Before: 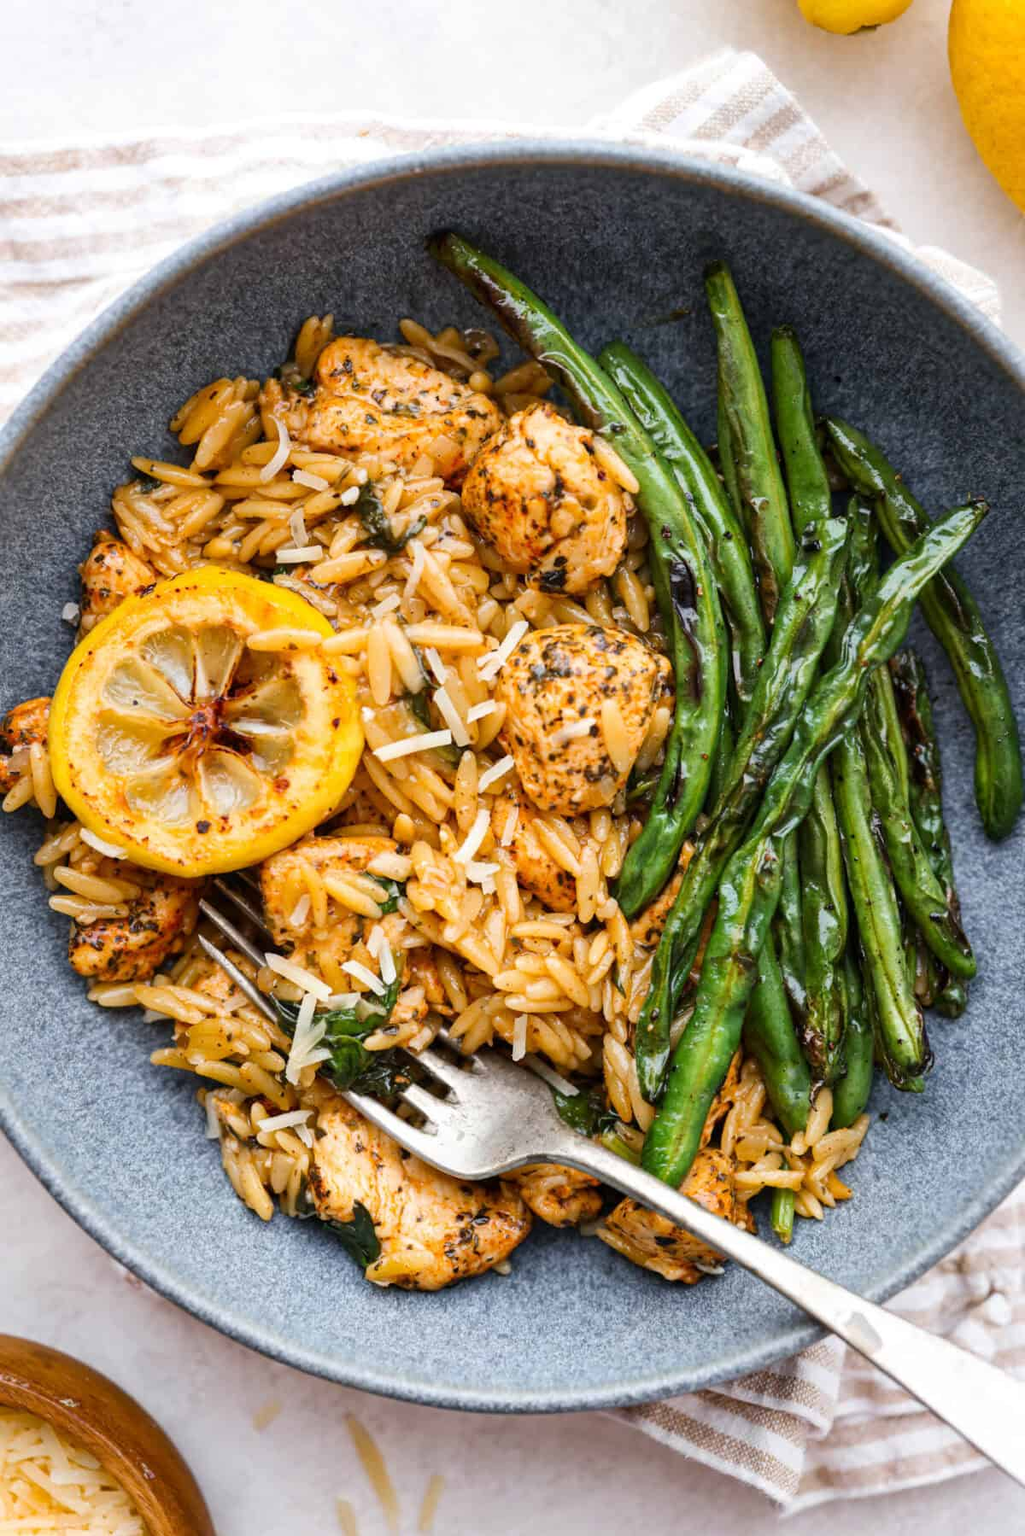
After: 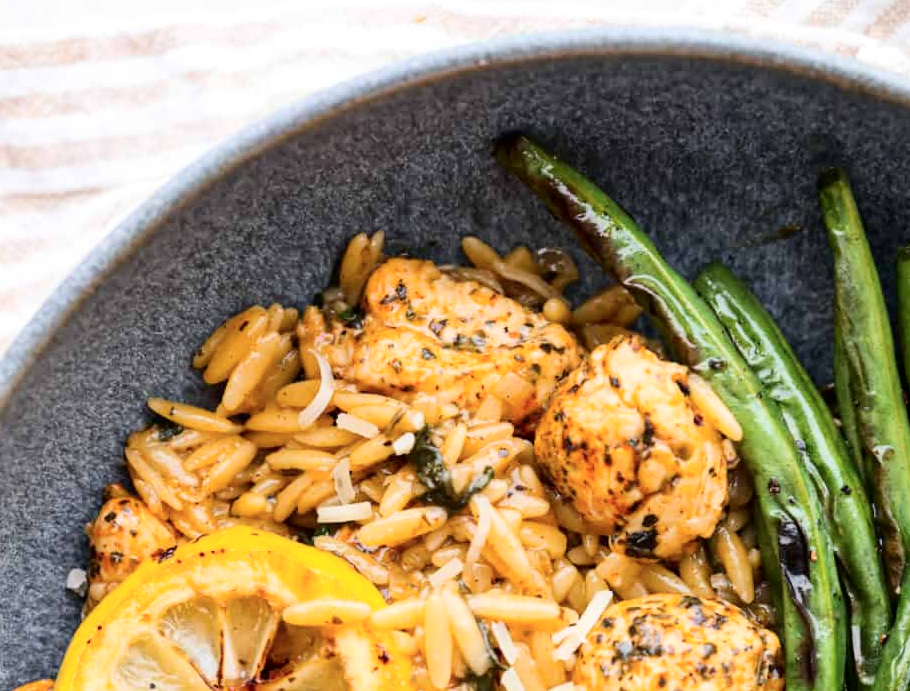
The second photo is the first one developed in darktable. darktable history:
crop: left 0.515%, top 7.631%, right 23.601%, bottom 53.953%
tone curve: curves: ch0 [(0, 0) (0.004, 0.001) (0.133, 0.112) (0.325, 0.362) (0.832, 0.893) (1, 1)], color space Lab, independent channels, preserve colors none
